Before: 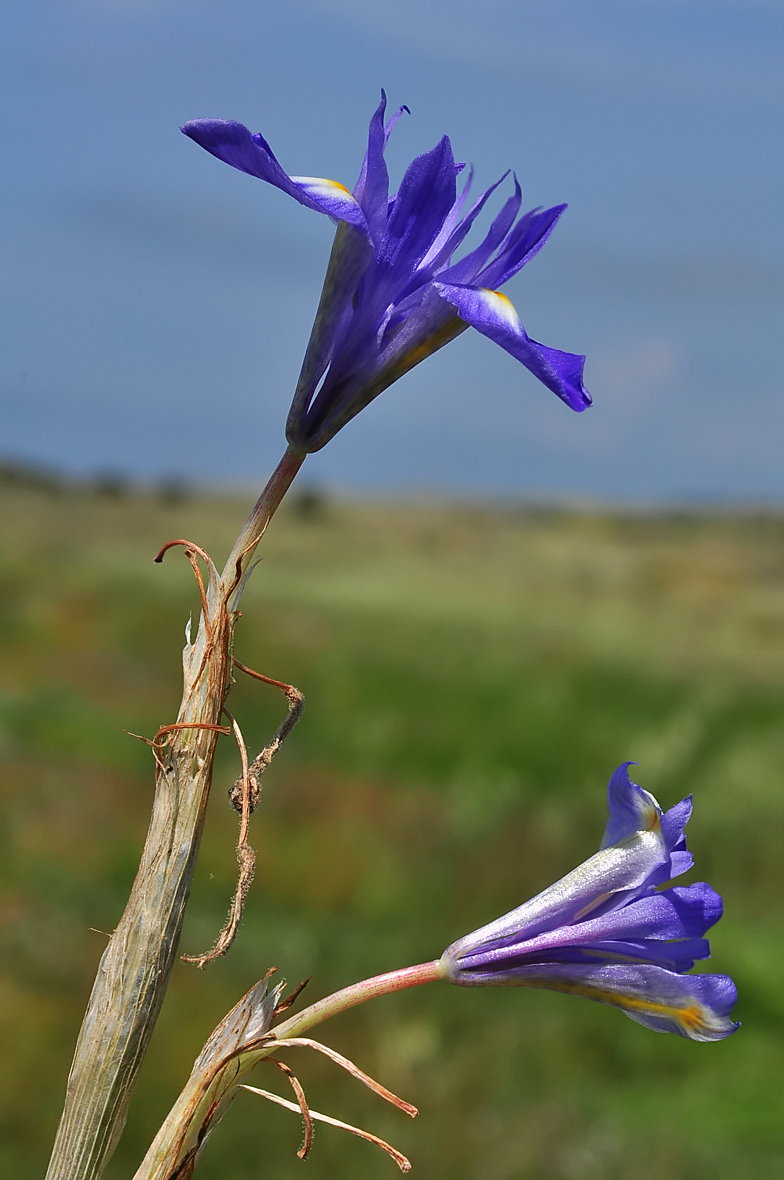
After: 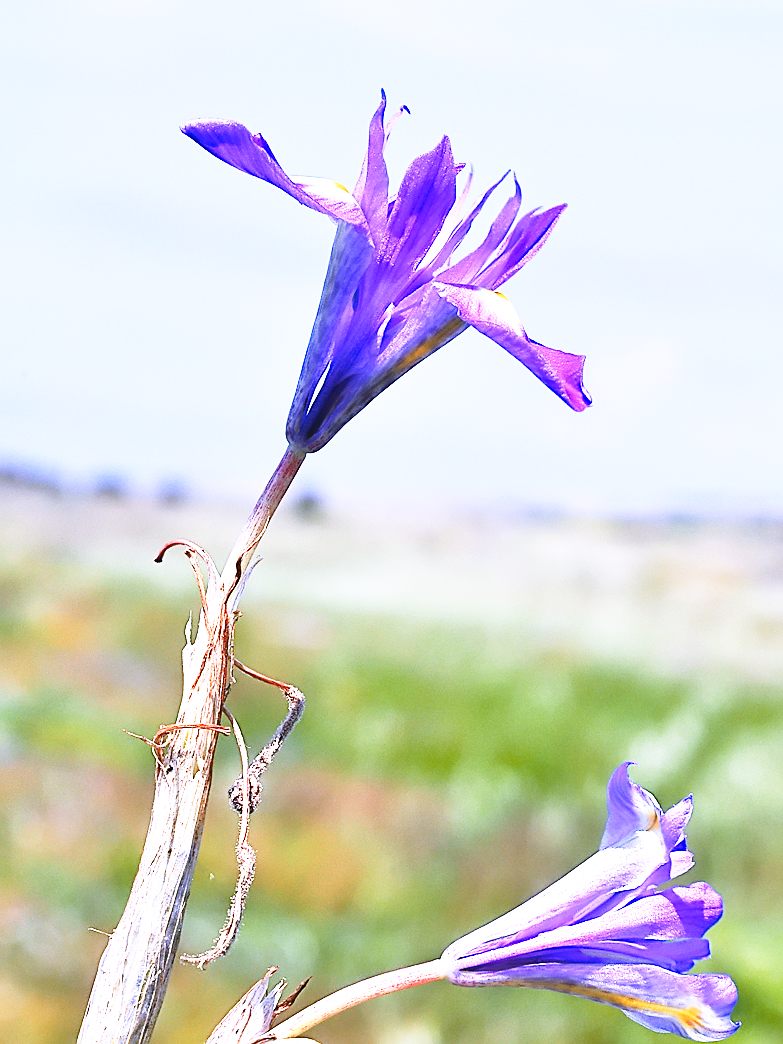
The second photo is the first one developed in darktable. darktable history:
crop and rotate: top 0%, bottom 11.49%
sharpen: on, module defaults
white balance: red 0.98, blue 1.61
color zones: curves: ch1 [(0, 0.455) (0.063, 0.455) (0.286, 0.495) (0.429, 0.5) (0.571, 0.5) (0.714, 0.5) (0.857, 0.5) (1, 0.455)]; ch2 [(0, 0.532) (0.063, 0.521) (0.233, 0.447) (0.429, 0.489) (0.571, 0.5) (0.714, 0.5) (0.857, 0.5) (1, 0.532)]
exposure: black level correction 0, exposure 1.1 EV, compensate exposure bias true, compensate highlight preservation false
base curve: curves: ch0 [(0, 0) (0.026, 0.03) (0.109, 0.232) (0.351, 0.748) (0.669, 0.968) (1, 1)], preserve colors none
